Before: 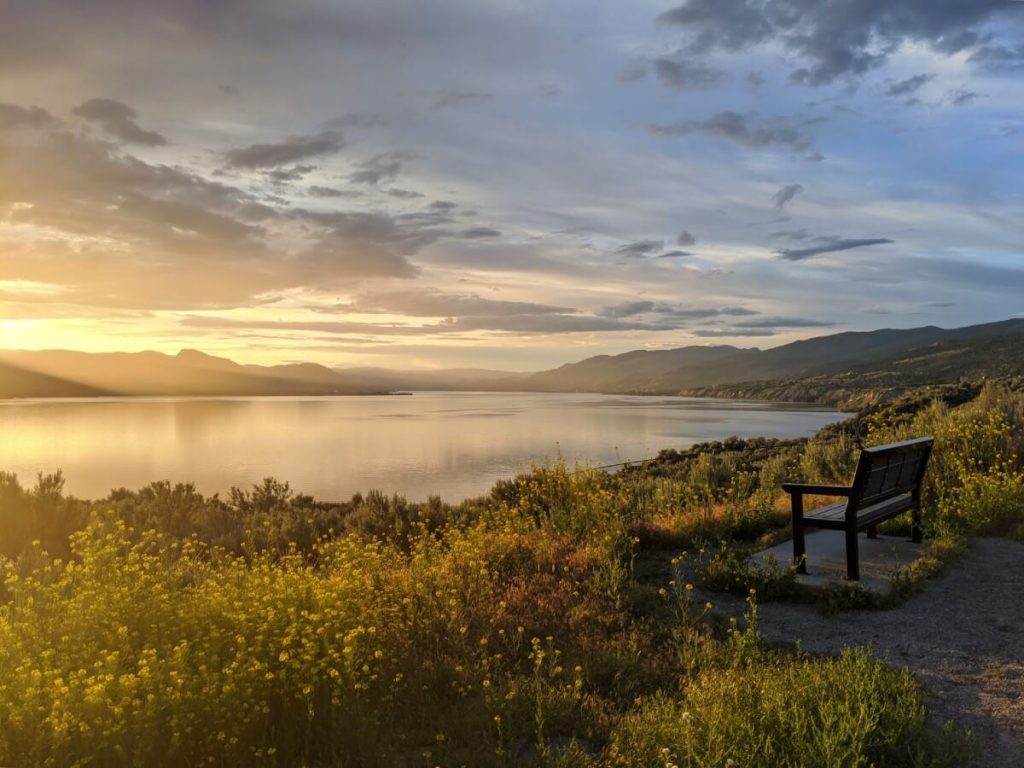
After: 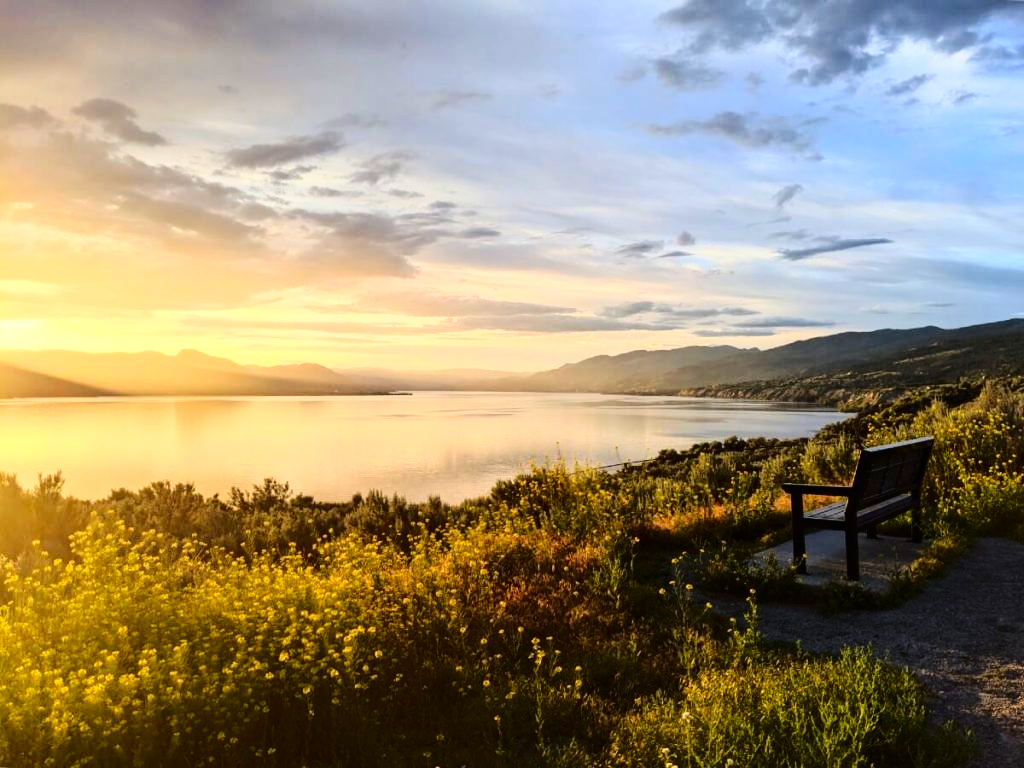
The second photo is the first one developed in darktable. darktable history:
exposure: black level correction -0.002, exposure 0.032 EV, compensate highlight preservation false
contrast brightness saturation: contrast 0.193, brightness -0.105, saturation 0.213
base curve: curves: ch0 [(0, 0) (0.028, 0.03) (0.121, 0.232) (0.46, 0.748) (0.859, 0.968) (1, 1)]
